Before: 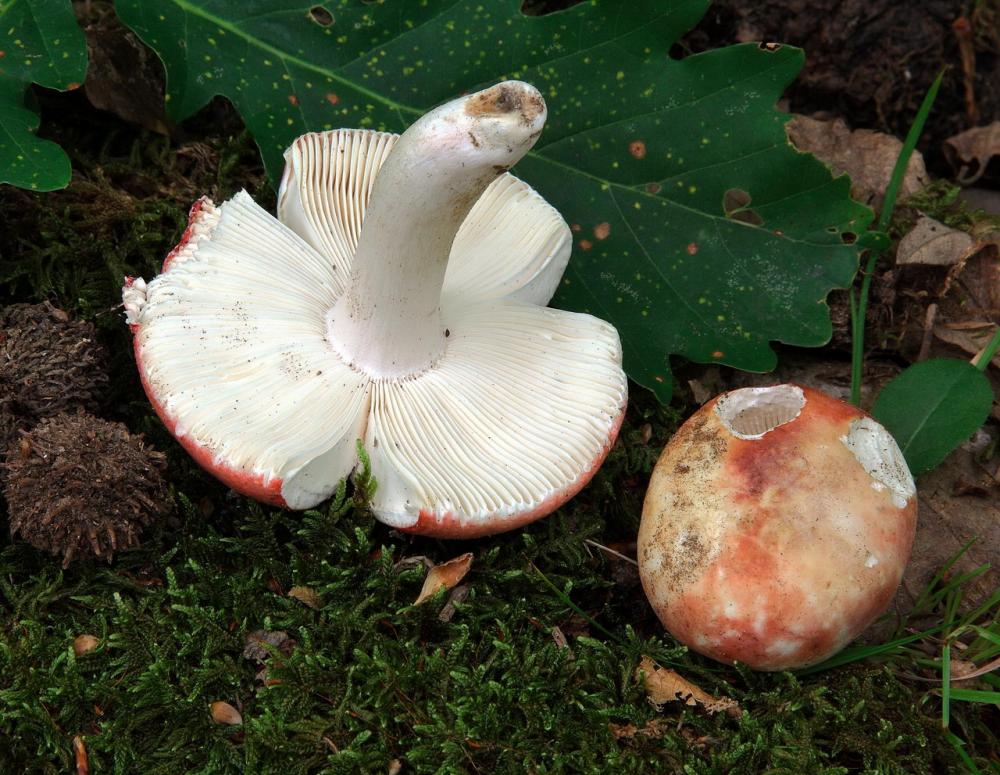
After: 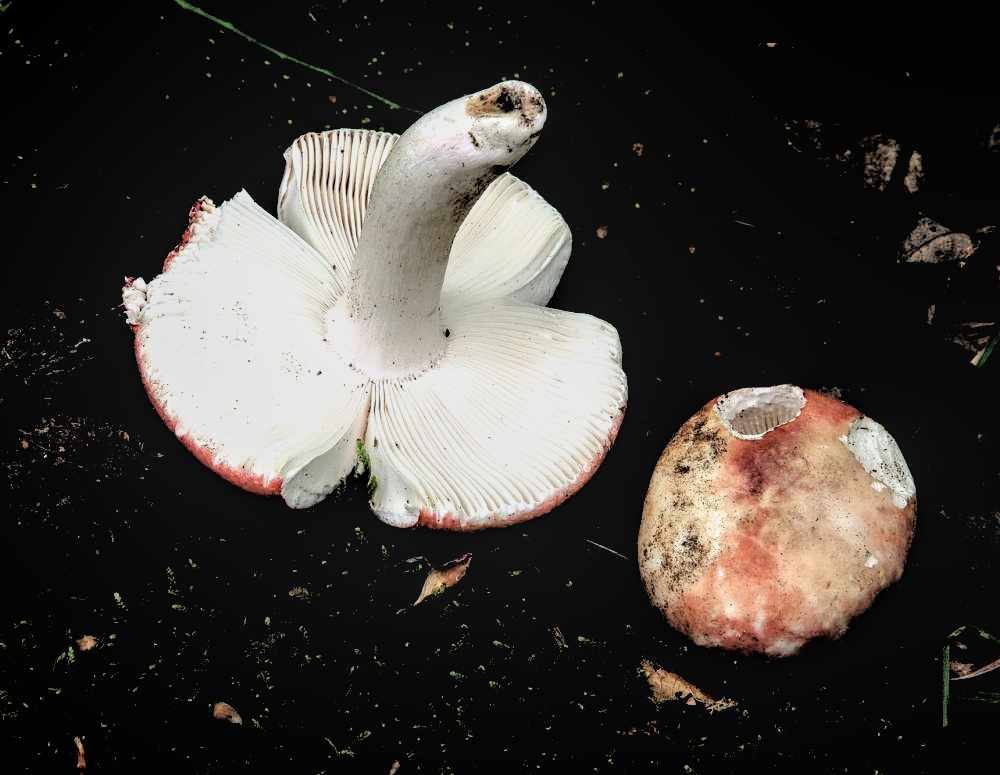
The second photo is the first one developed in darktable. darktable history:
exposure: black level correction -0.014, exposure -0.187 EV, compensate exposure bias true, compensate highlight preservation false
tone equalizer: mask exposure compensation -0.502 EV
filmic rgb: black relative exposure -1.07 EV, white relative exposure 2.08 EV, threshold 3.05 EV, hardness 1.57, contrast 2.241, color science v6 (2022), enable highlight reconstruction true
local contrast: on, module defaults
